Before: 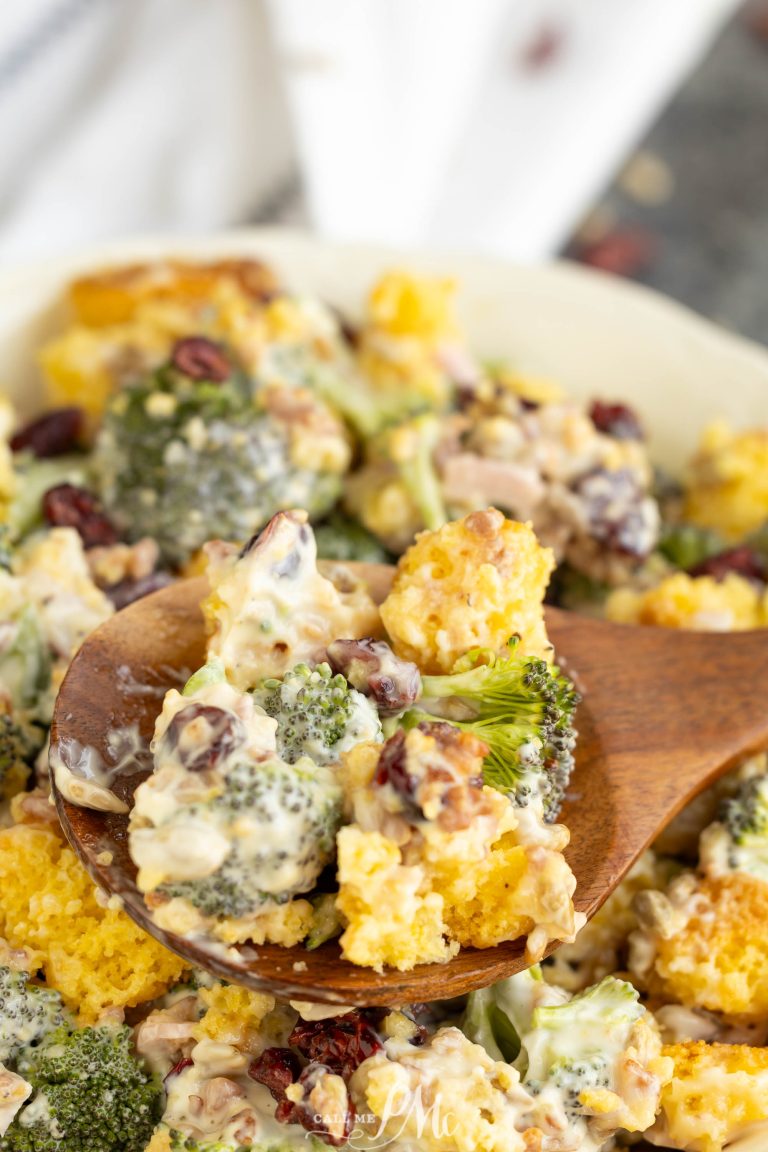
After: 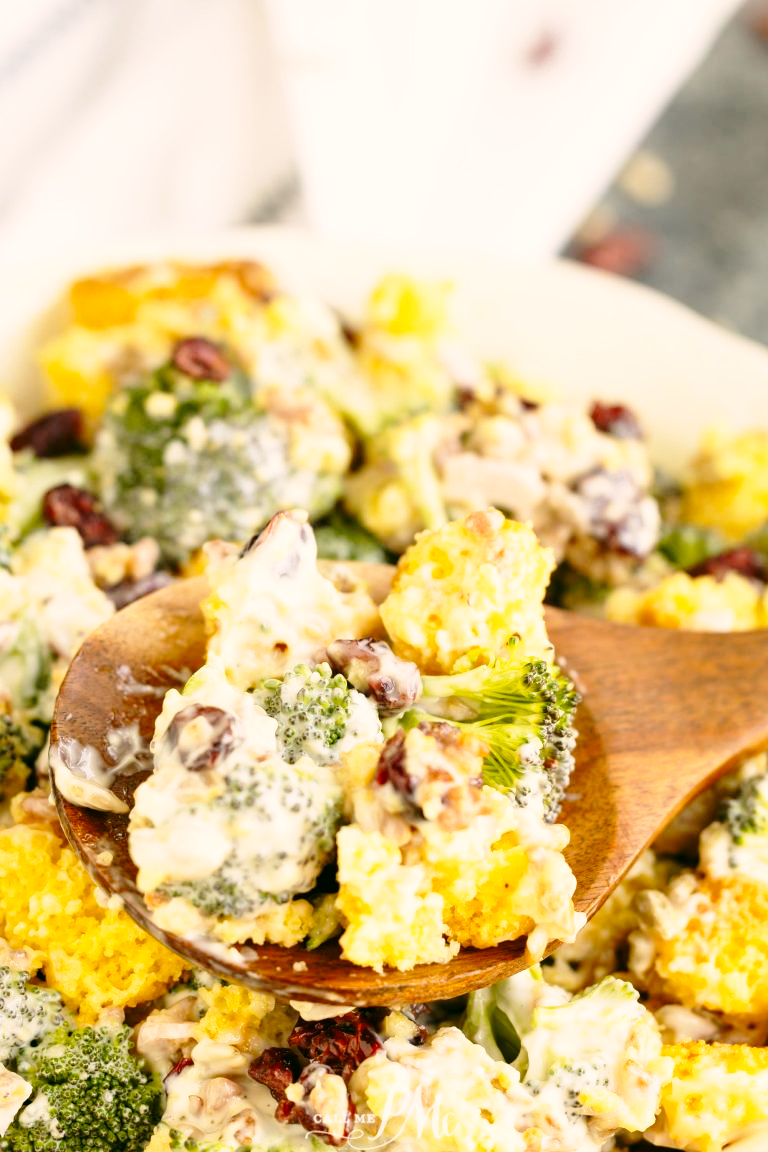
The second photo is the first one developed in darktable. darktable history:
base curve: curves: ch0 [(0, 0) (0.028, 0.03) (0.121, 0.232) (0.46, 0.748) (0.859, 0.968) (1, 1)], preserve colors none
color correction: highlights a* 4.02, highlights b* 4.98, shadows a* -7.55, shadows b* 4.98
